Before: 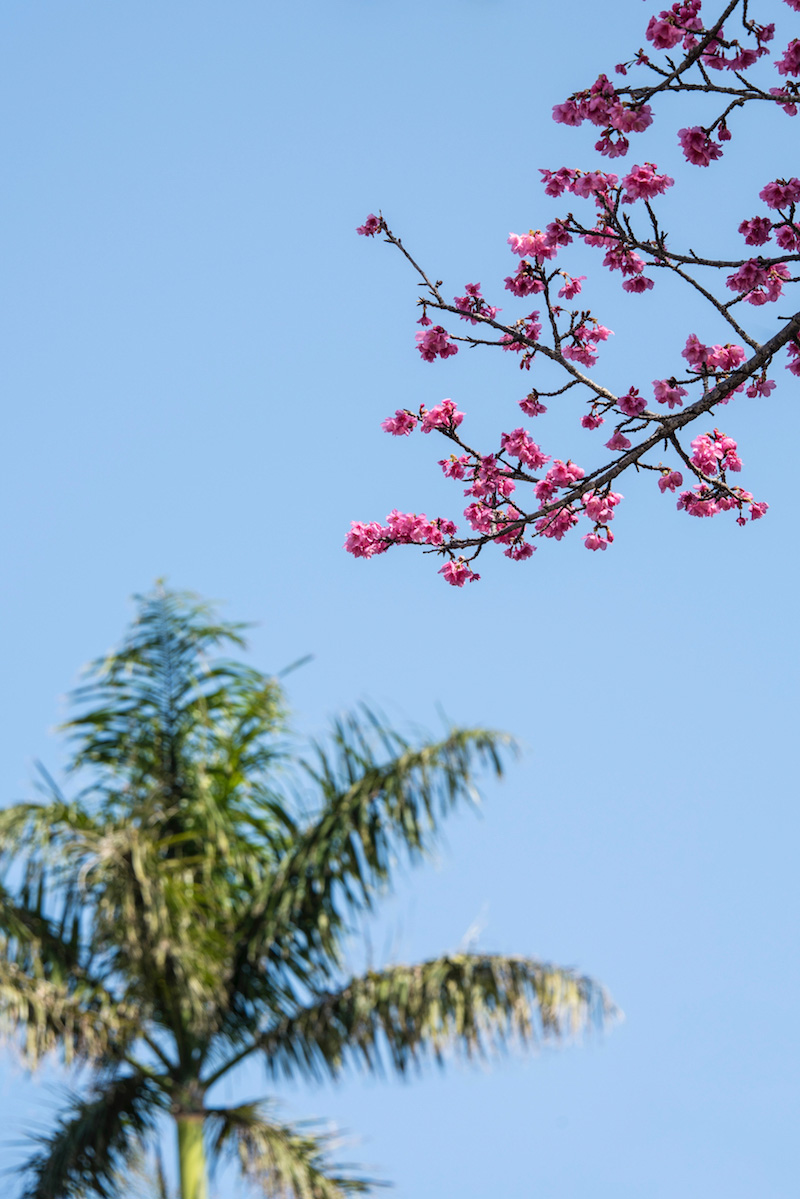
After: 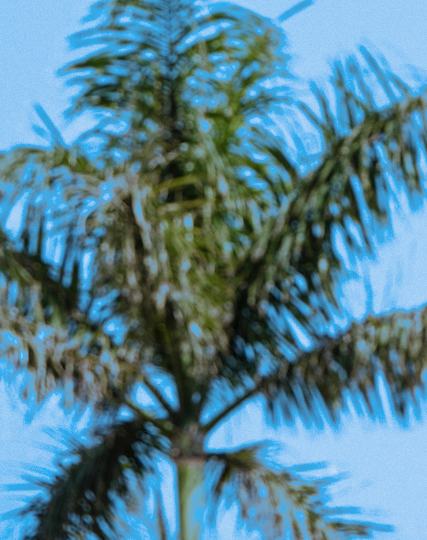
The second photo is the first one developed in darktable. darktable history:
crop and rotate: top 54.778%, right 46.61%, bottom 0.159%
split-toning: shadows › hue 220°, shadows › saturation 0.64, highlights › hue 220°, highlights › saturation 0.64, balance 0, compress 5.22%
grain: coarseness 0.09 ISO, strength 10%
